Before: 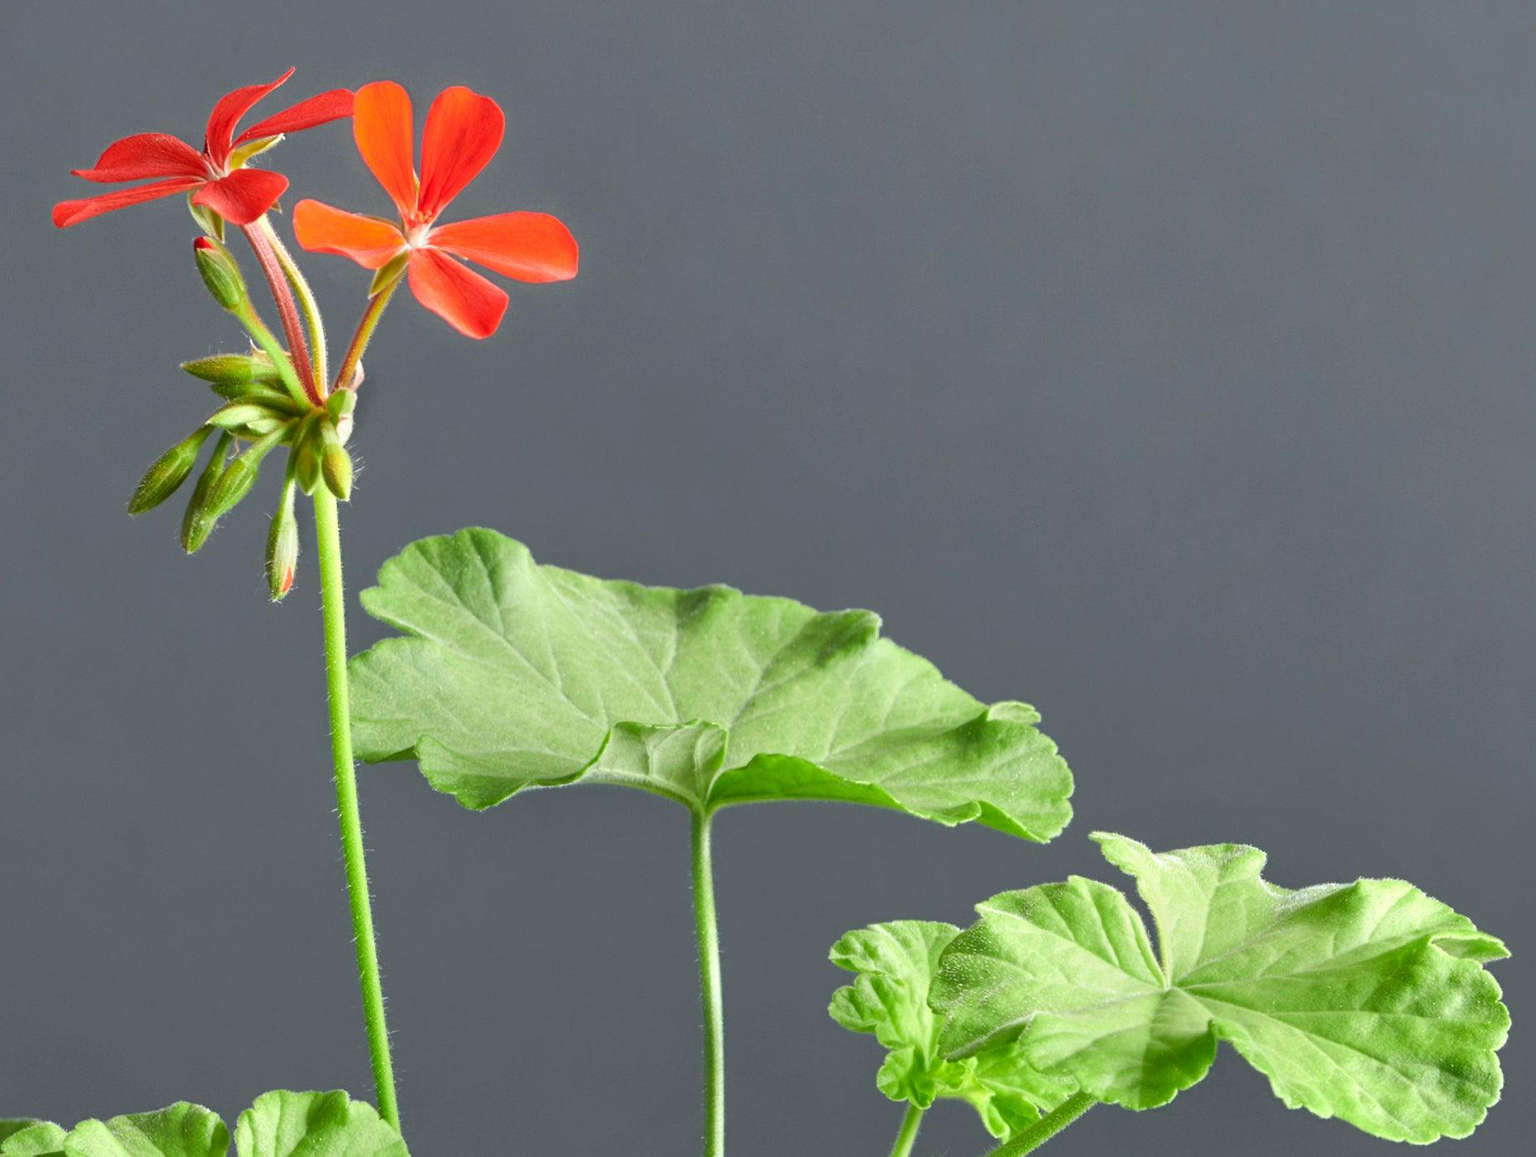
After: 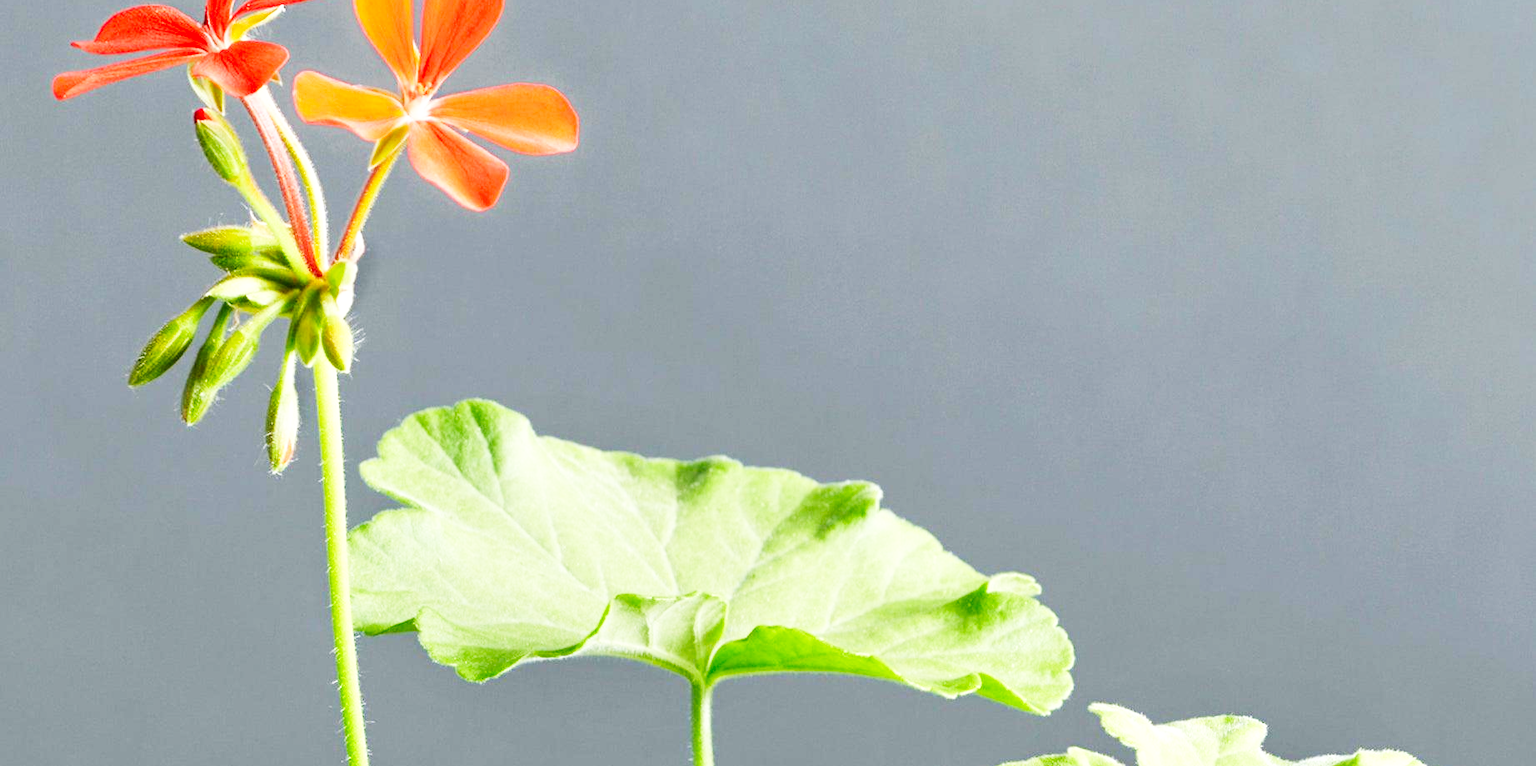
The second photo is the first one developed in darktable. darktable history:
base curve: curves: ch0 [(0, 0.003) (0.001, 0.002) (0.006, 0.004) (0.02, 0.022) (0.048, 0.086) (0.094, 0.234) (0.162, 0.431) (0.258, 0.629) (0.385, 0.8) (0.548, 0.918) (0.751, 0.988) (1, 1)], preserve colors none
crop: top 11.146%, bottom 22.593%
